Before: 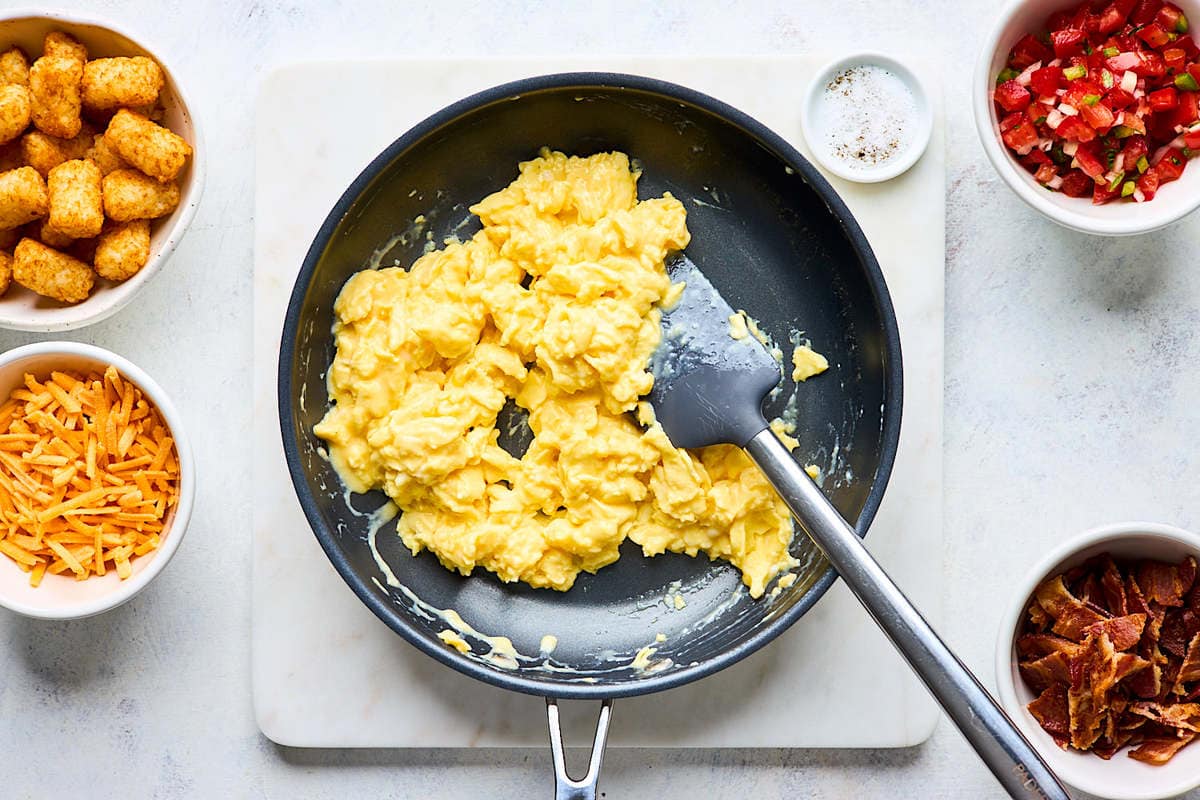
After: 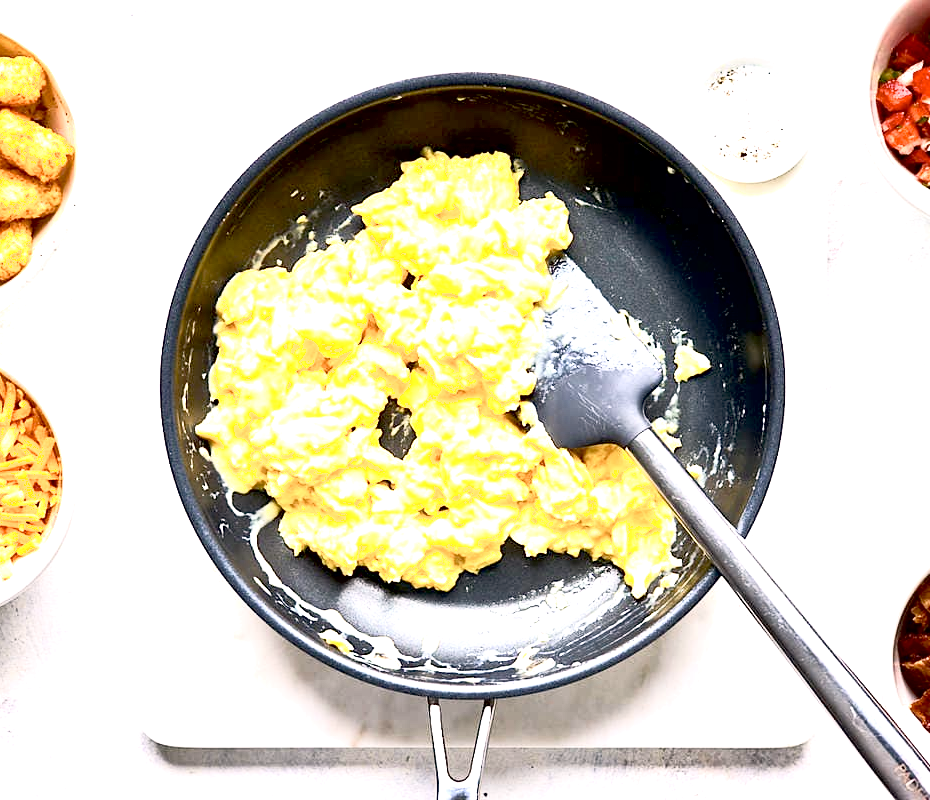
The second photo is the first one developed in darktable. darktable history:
color correction: highlights a* 3.46, highlights b* 1.92, saturation 1.19
contrast brightness saturation: contrast 0.099, saturation -0.365
exposure: black level correction 0.011, exposure 1.075 EV, compensate highlight preservation false
crop: left 9.855%, right 12.639%
shadows and highlights: shadows 0.426, highlights 40.49
